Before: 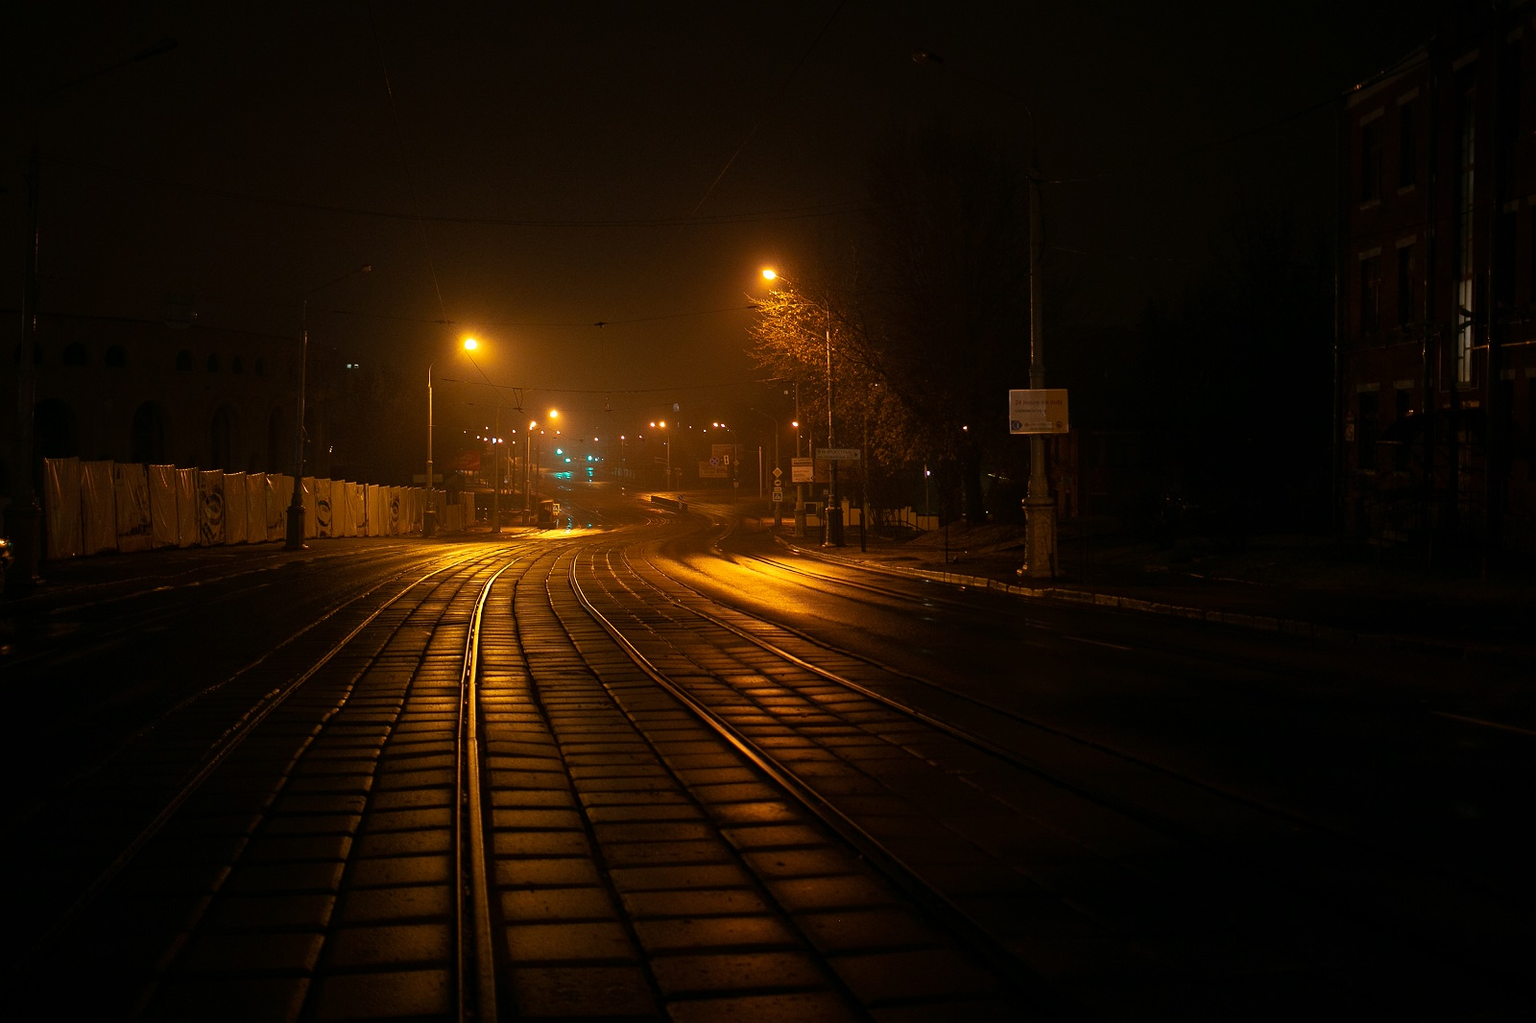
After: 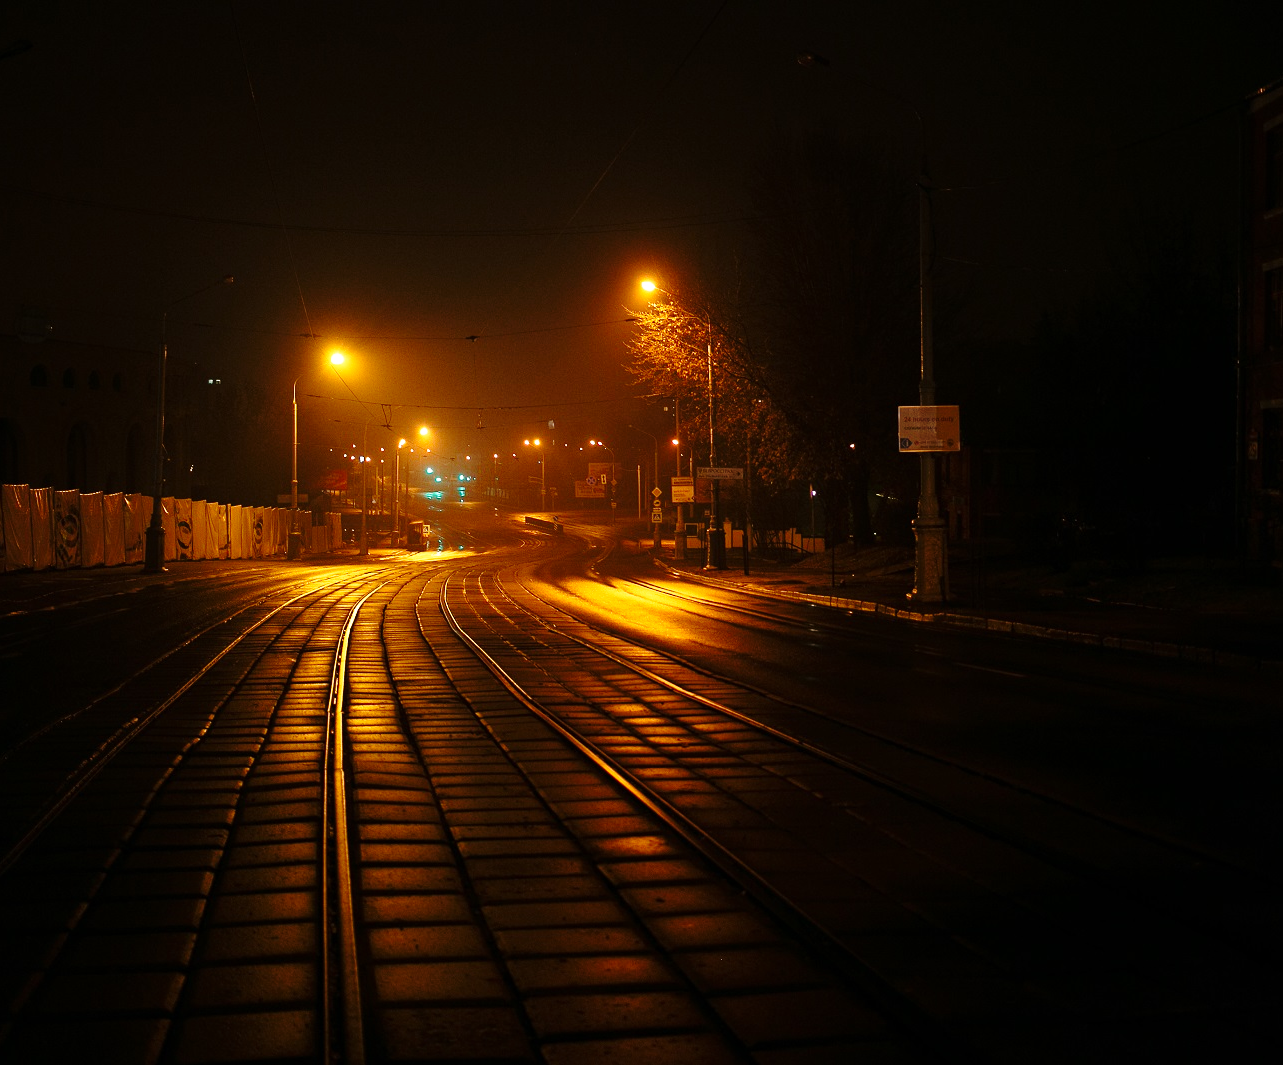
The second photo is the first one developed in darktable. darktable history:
crop and rotate: left 9.597%, right 10.195%
base curve: curves: ch0 [(0, 0) (0.028, 0.03) (0.121, 0.232) (0.46, 0.748) (0.859, 0.968) (1, 1)], preserve colors none
